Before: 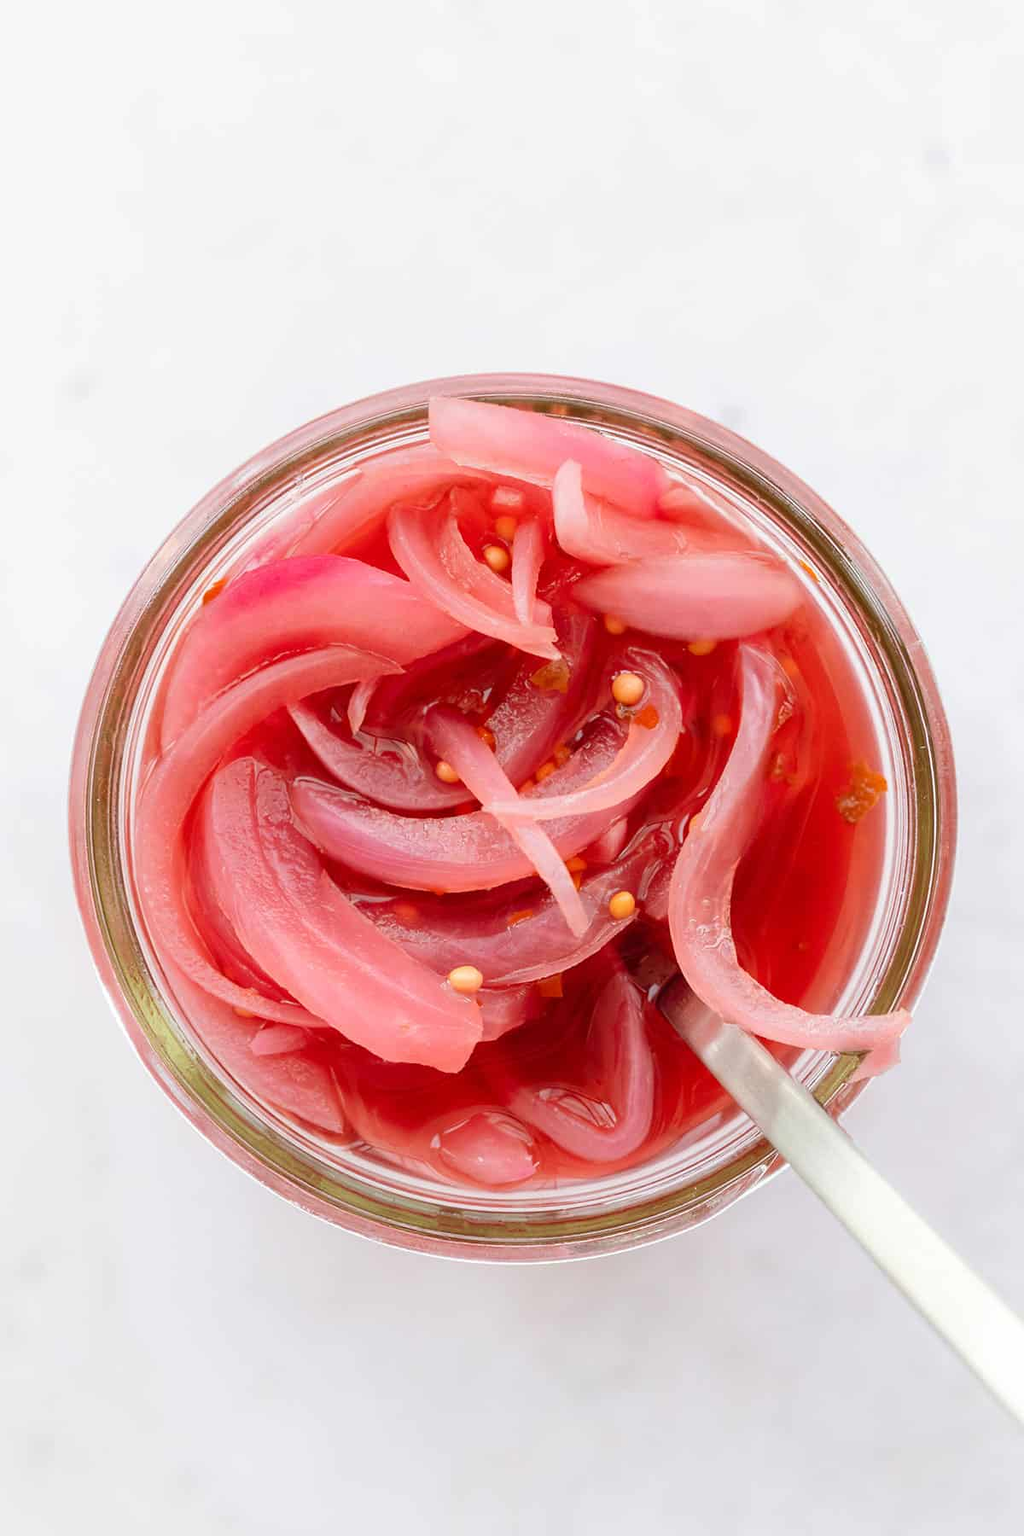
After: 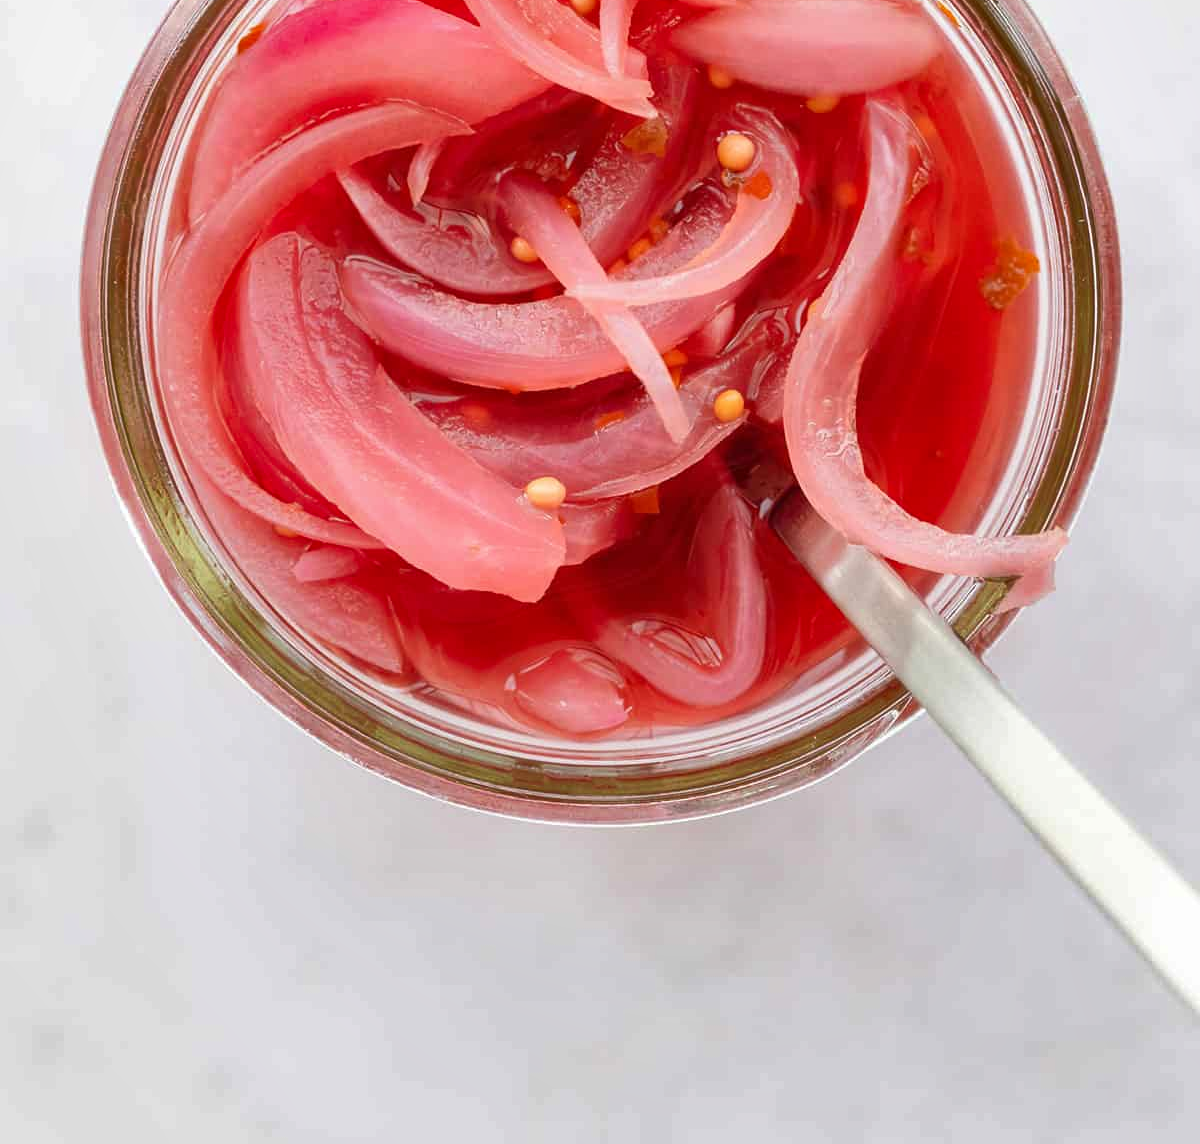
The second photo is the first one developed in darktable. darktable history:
shadows and highlights: shadows 53.18, soften with gaussian
crop and rotate: top 36.411%
